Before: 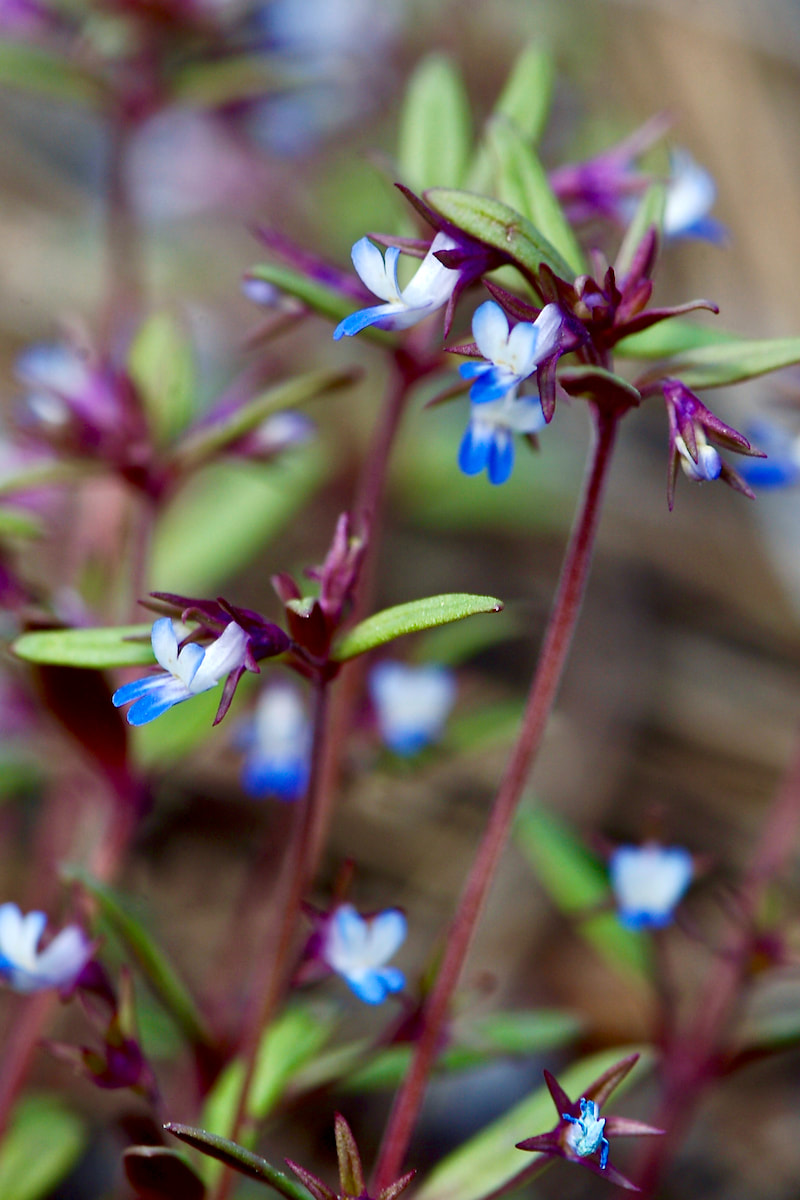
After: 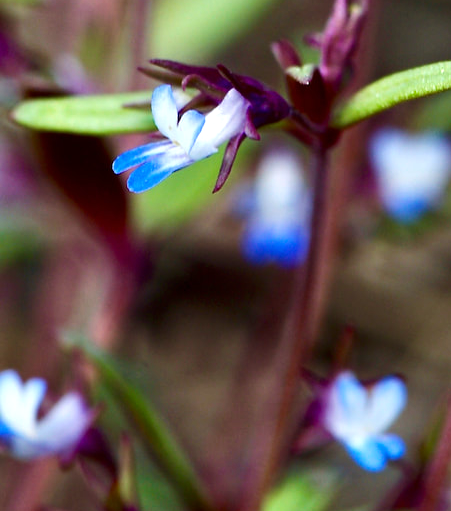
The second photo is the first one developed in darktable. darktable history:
white balance: red 1, blue 1
crop: top 44.483%, right 43.593%, bottom 12.892%
tone equalizer: -8 EV -0.417 EV, -7 EV -0.389 EV, -6 EV -0.333 EV, -5 EV -0.222 EV, -3 EV 0.222 EV, -2 EV 0.333 EV, -1 EV 0.389 EV, +0 EV 0.417 EV, edges refinement/feathering 500, mask exposure compensation -1.57 EV, preserve details no
